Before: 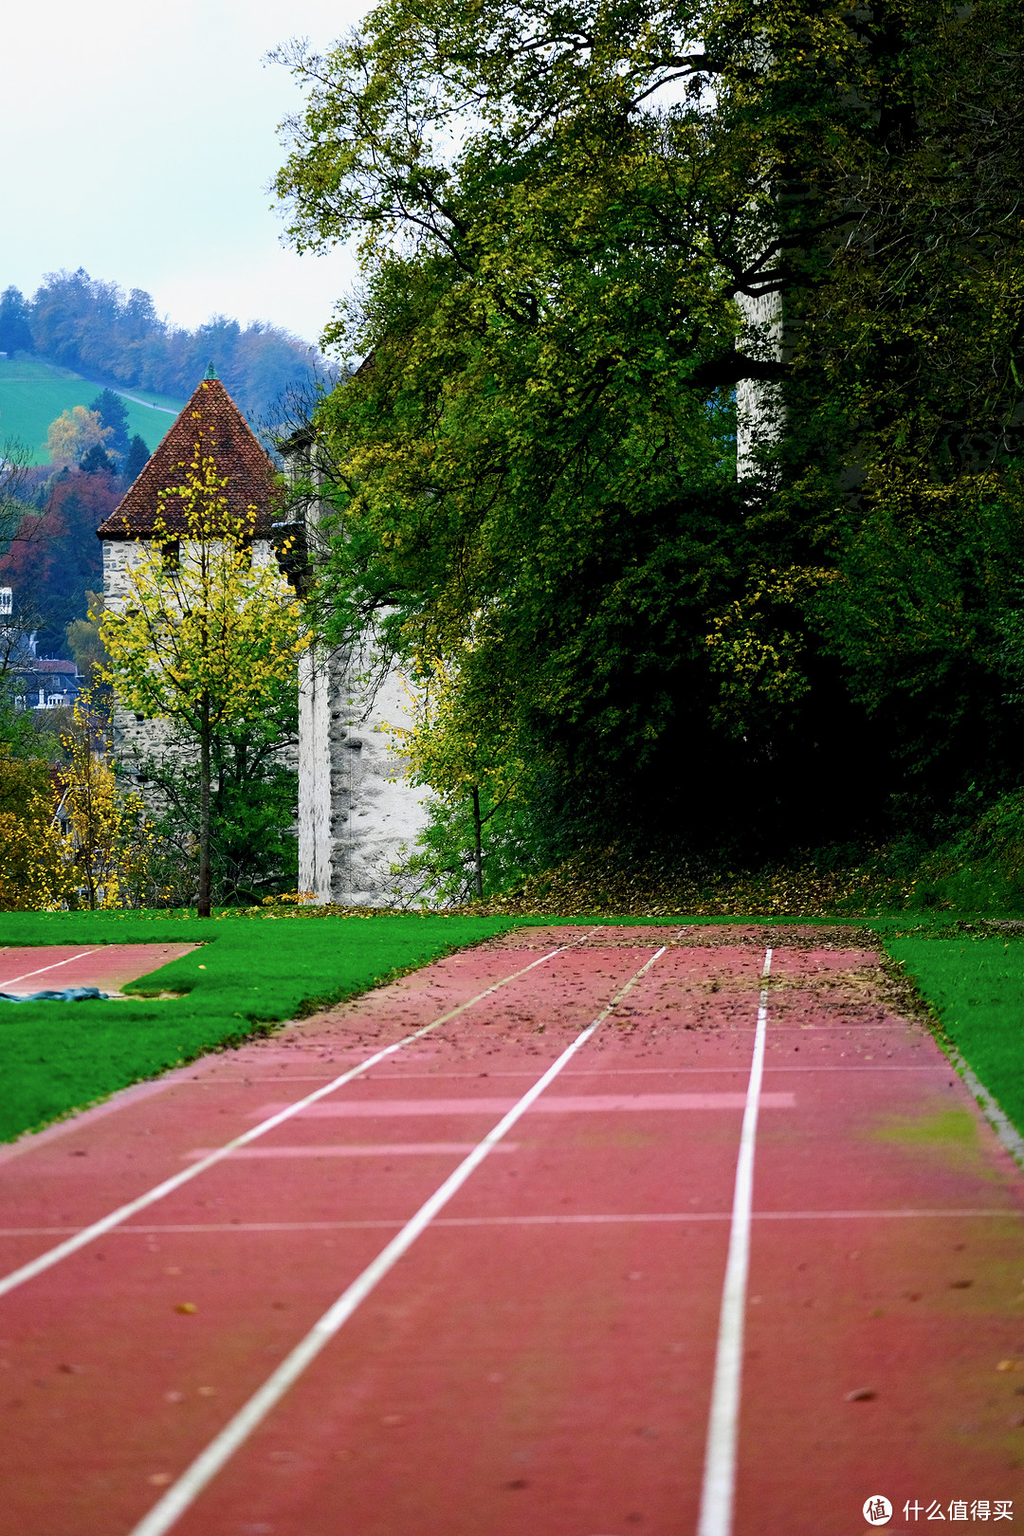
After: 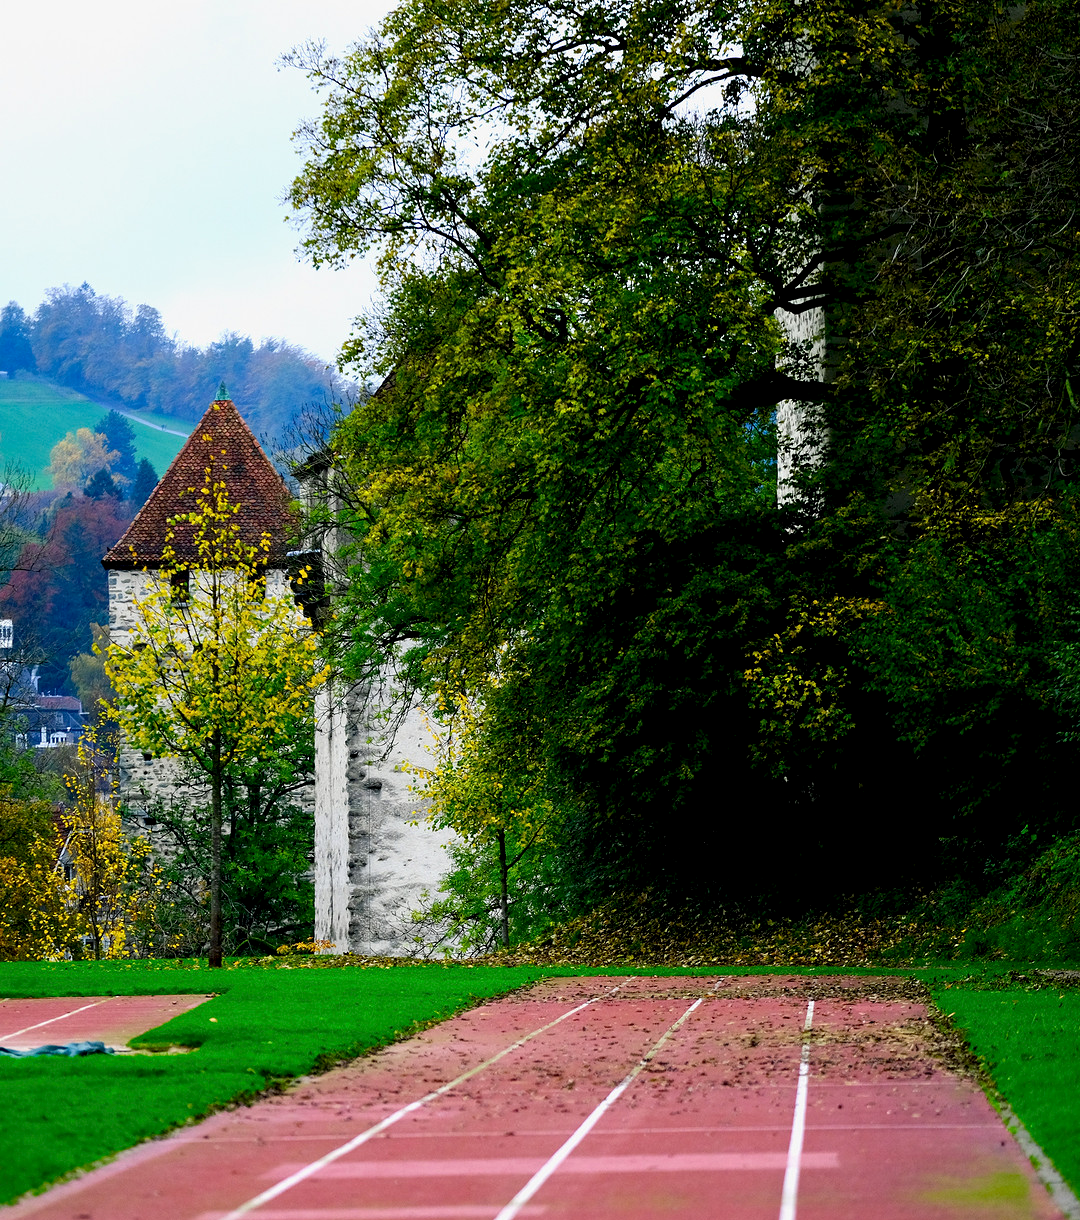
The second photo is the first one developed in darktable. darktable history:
crop: bottom 24.657%
